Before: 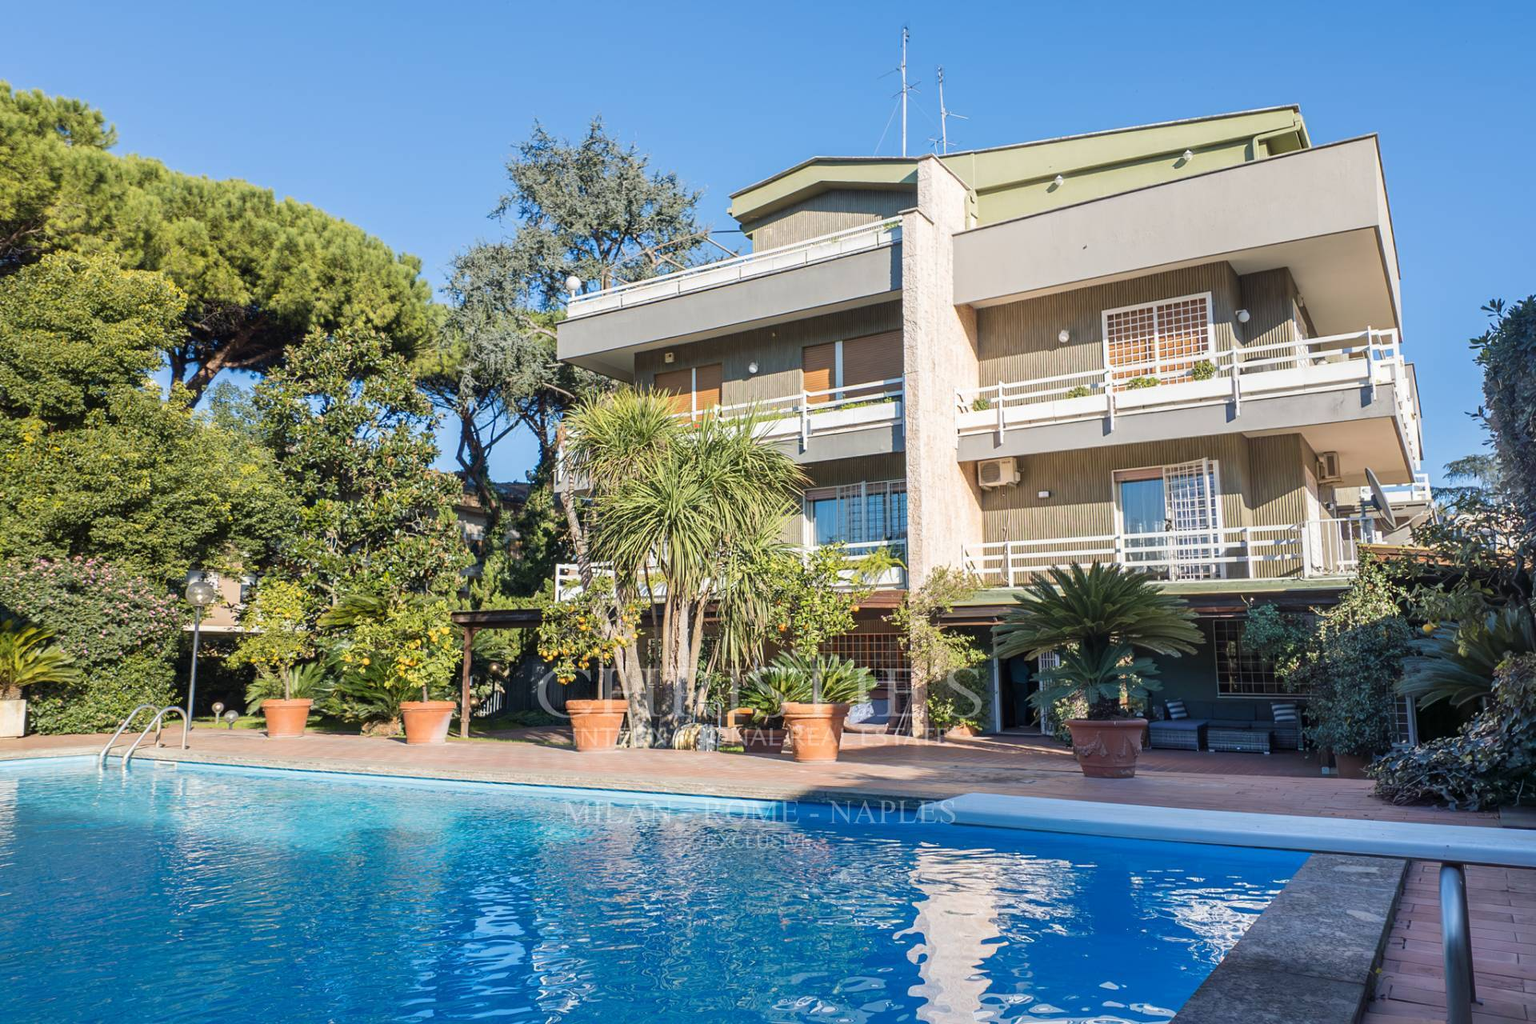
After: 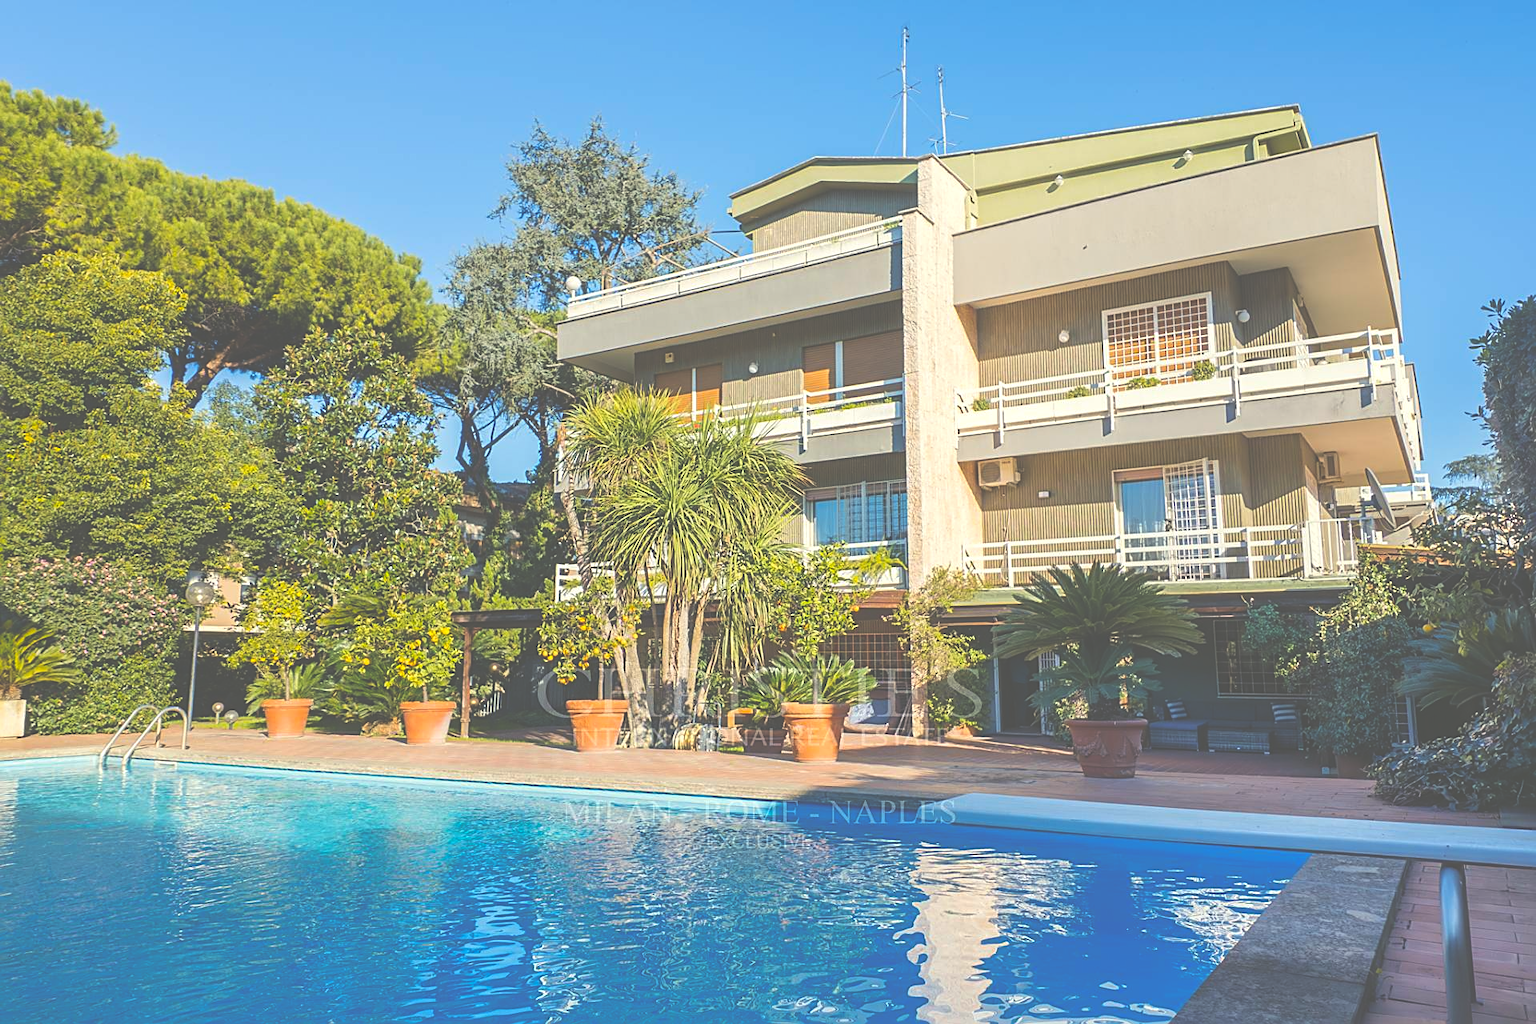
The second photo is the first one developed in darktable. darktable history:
color balance rgb: shadows lift › chroma 0.698%, shadows lift › hue 114.79°, highlights gain › luminance 6.086%, highlights gain › chroma 2.589%, highlights gain › hue 89.06°, perceptual saturation grading › global saturation 30.529%, global vibrance 20%
exposure: black level correction -0.087, compensate highlight preservation false
sharpen: on, module defaults
